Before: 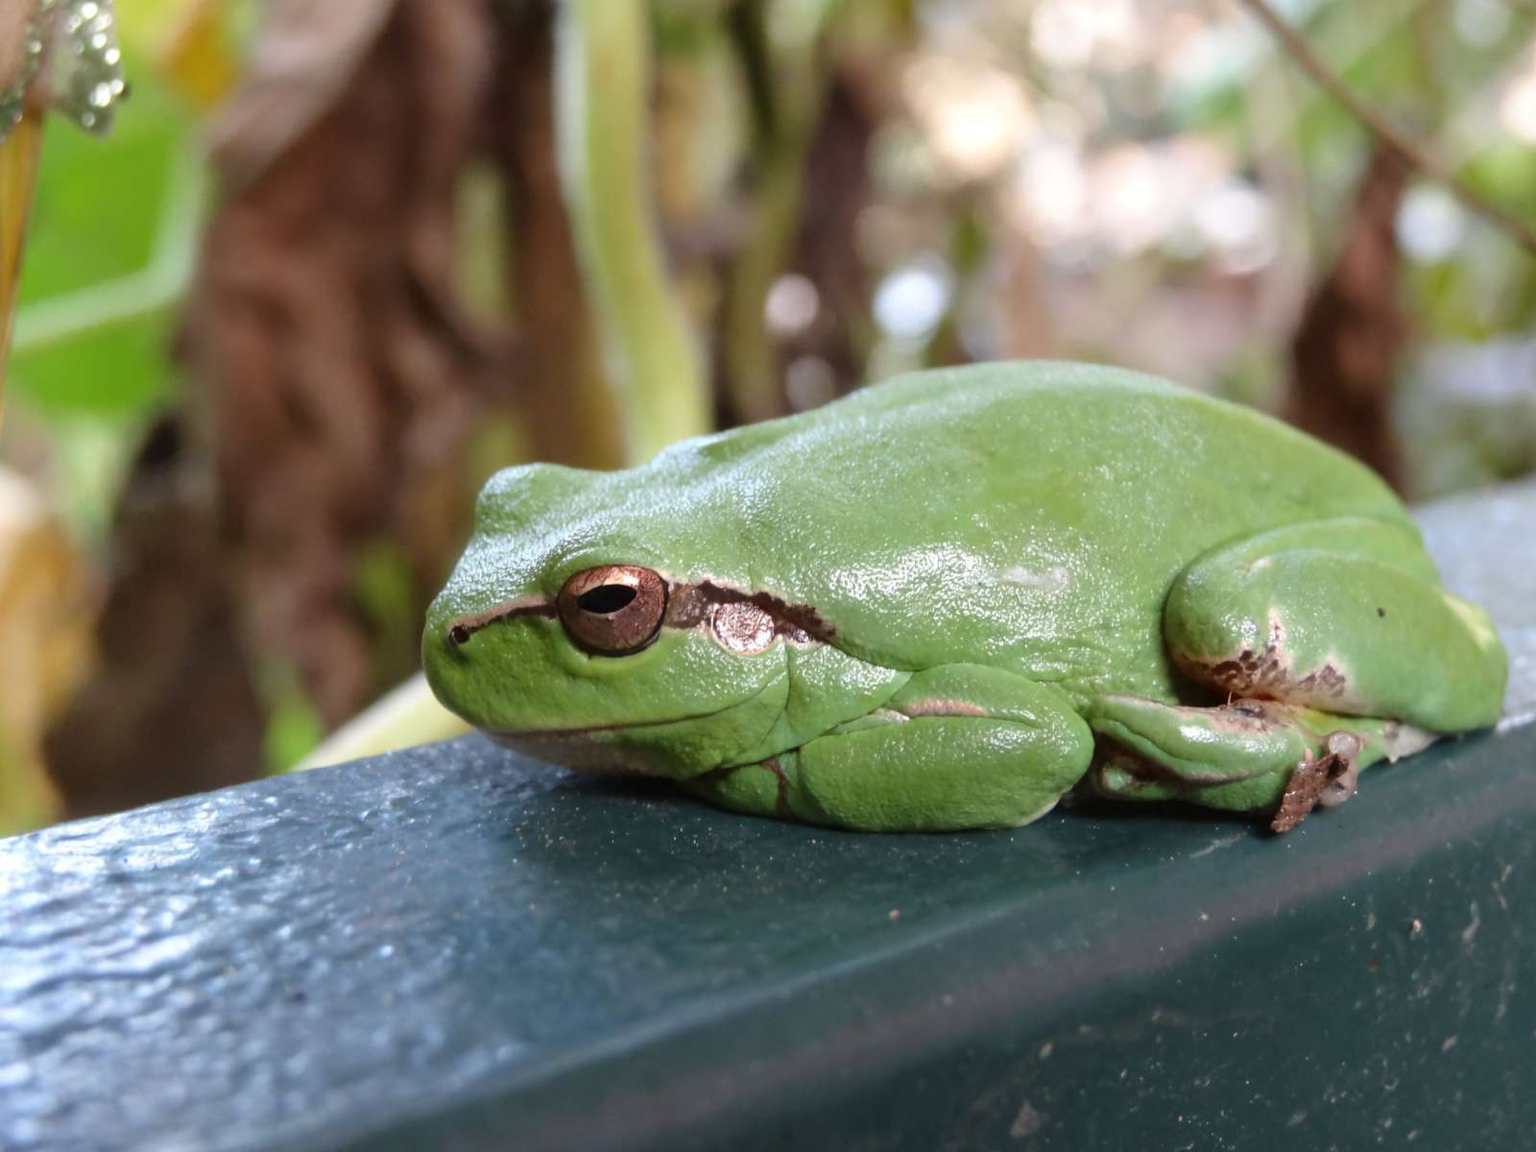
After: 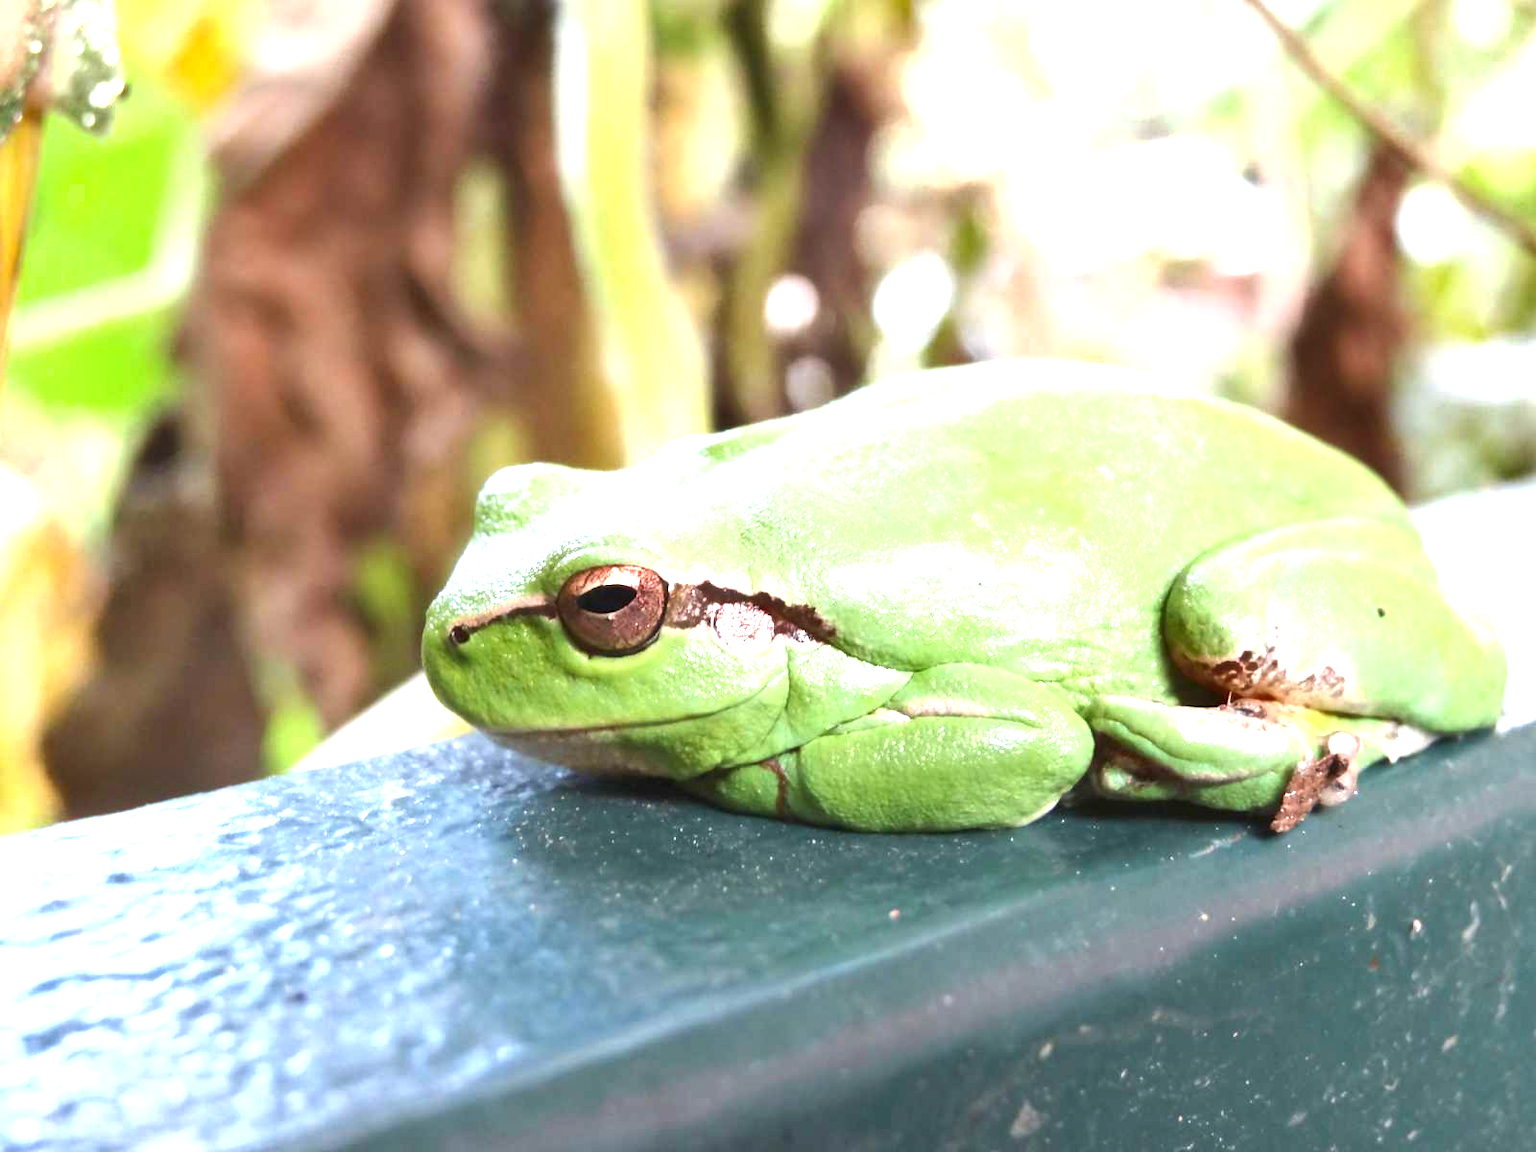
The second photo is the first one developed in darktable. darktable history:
exposure: black level correction 0, exposure 1.675 EV, compensate exposure bias true, compensate highlight preservation false
shadows and highlights: shadows 37.27, highlights -28.18, soften with gaussian
